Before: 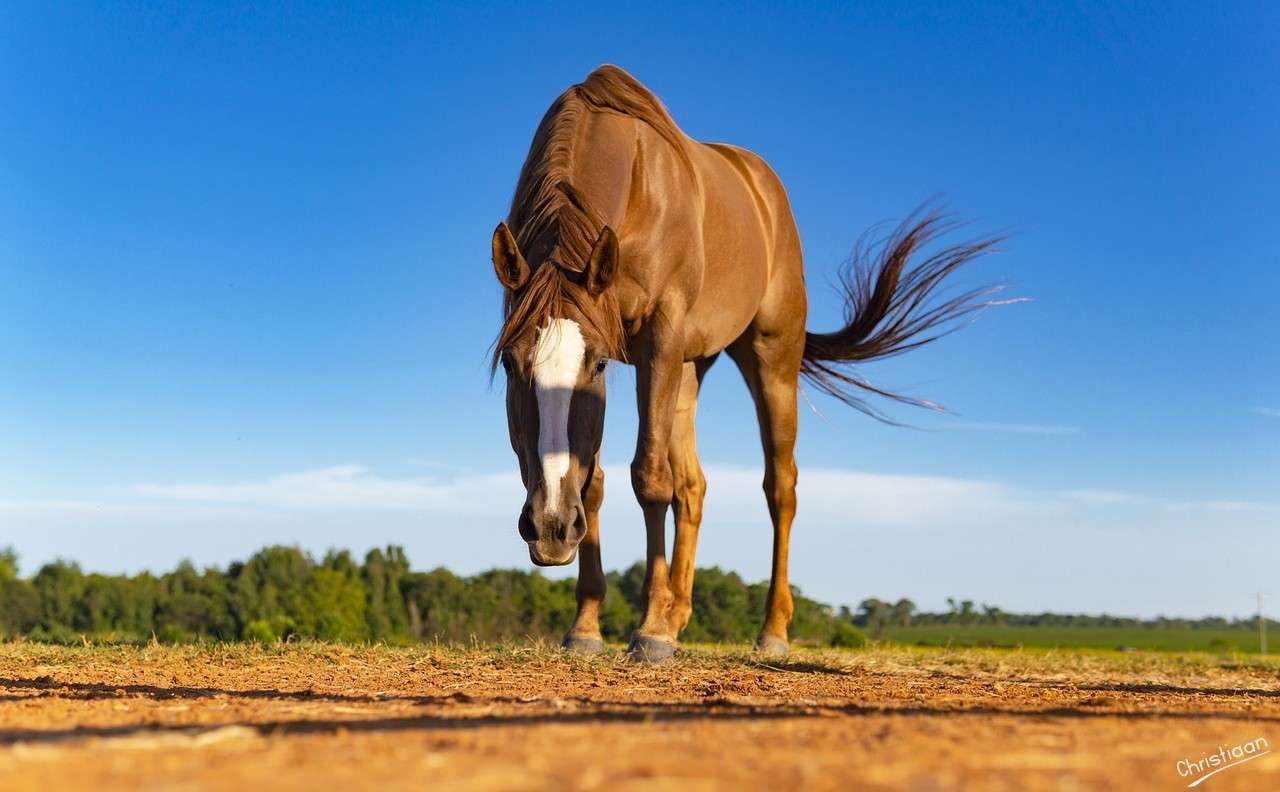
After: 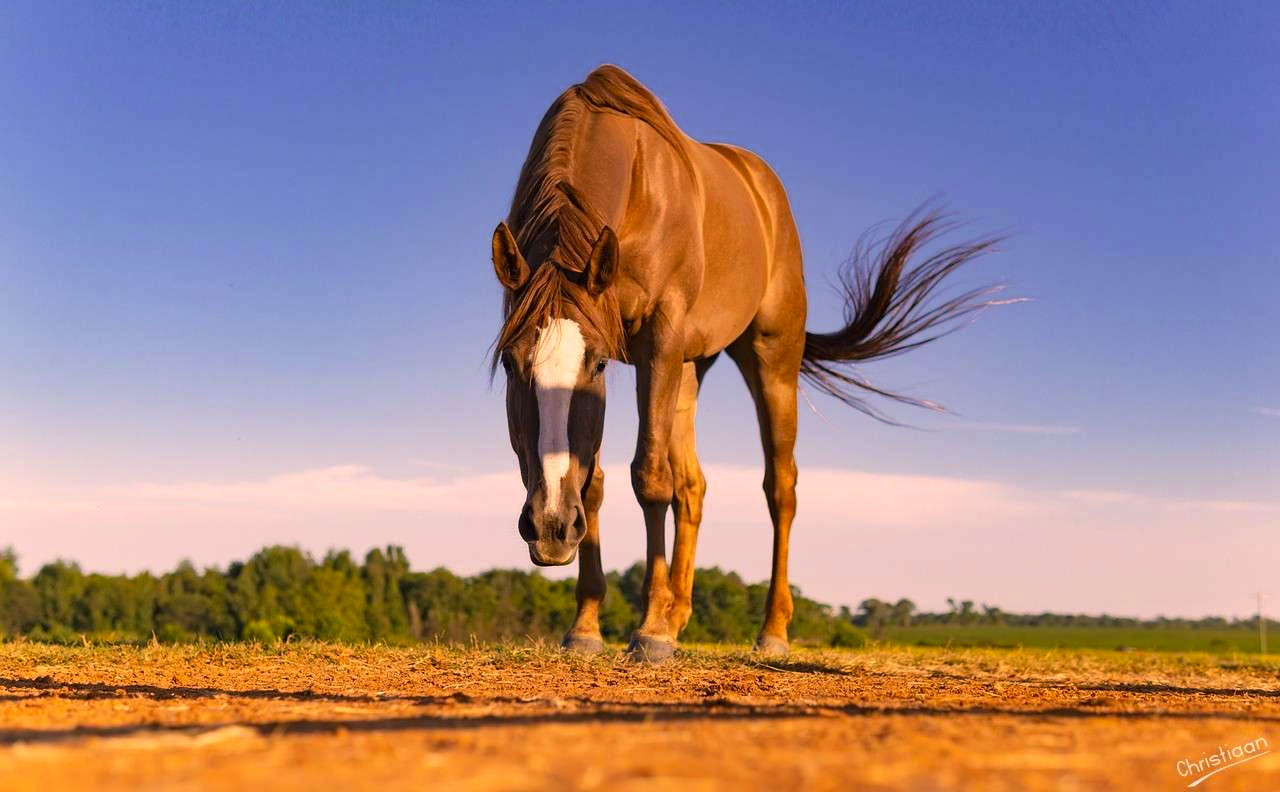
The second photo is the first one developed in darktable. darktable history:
color correction: highlights a* 20.47, highlights b* 19.74
